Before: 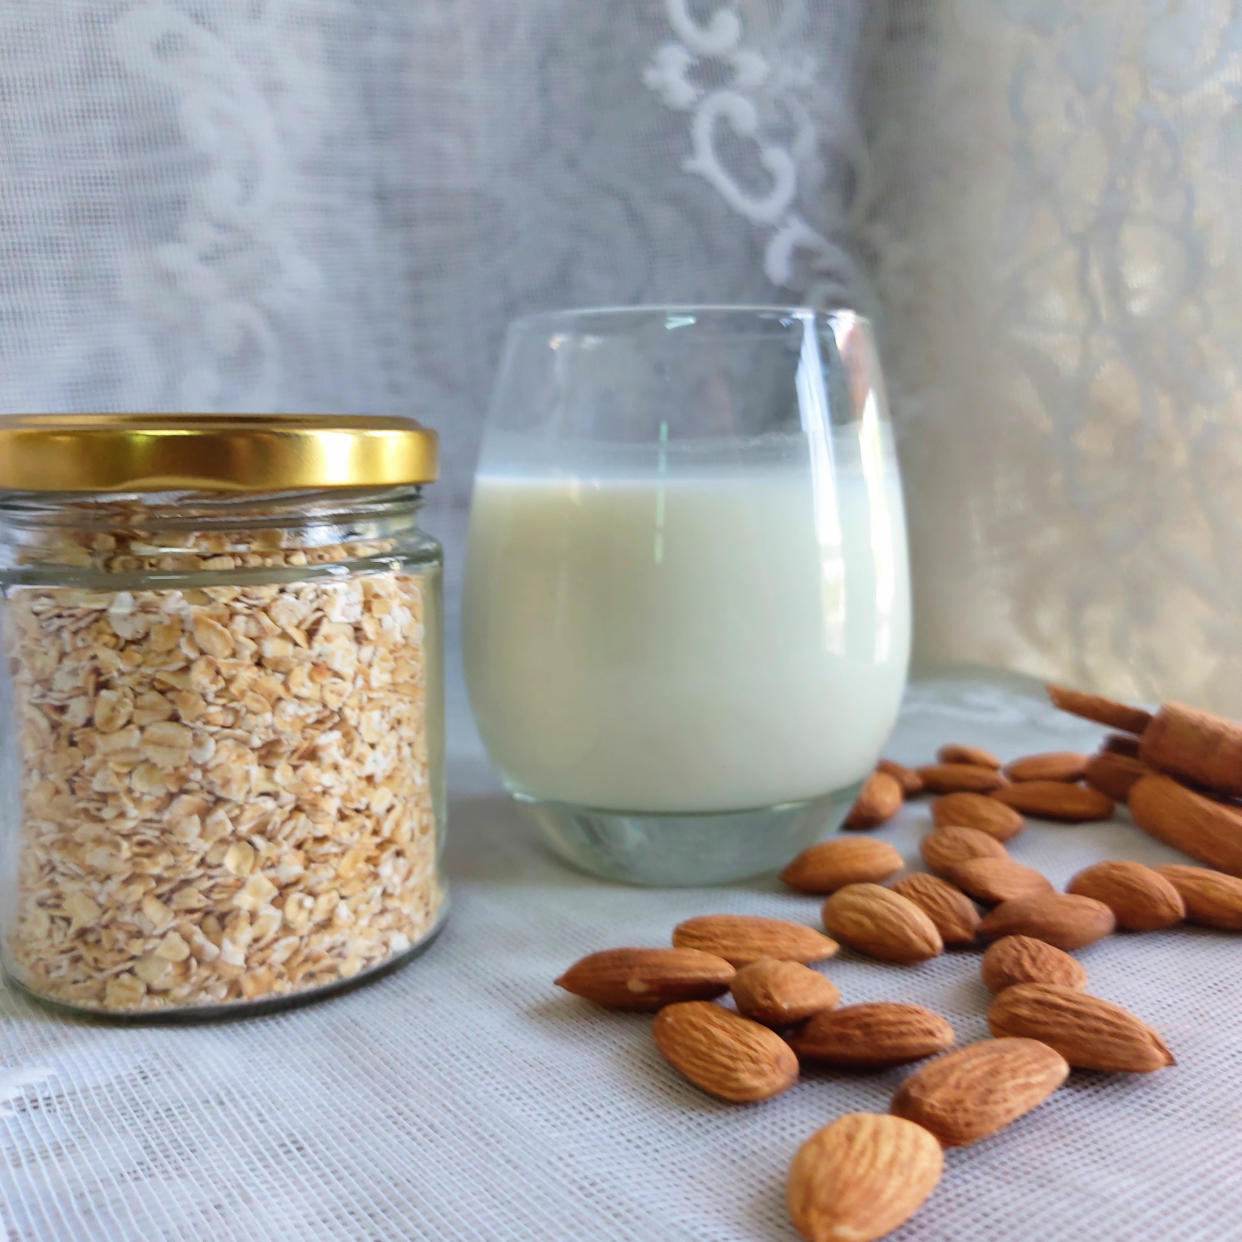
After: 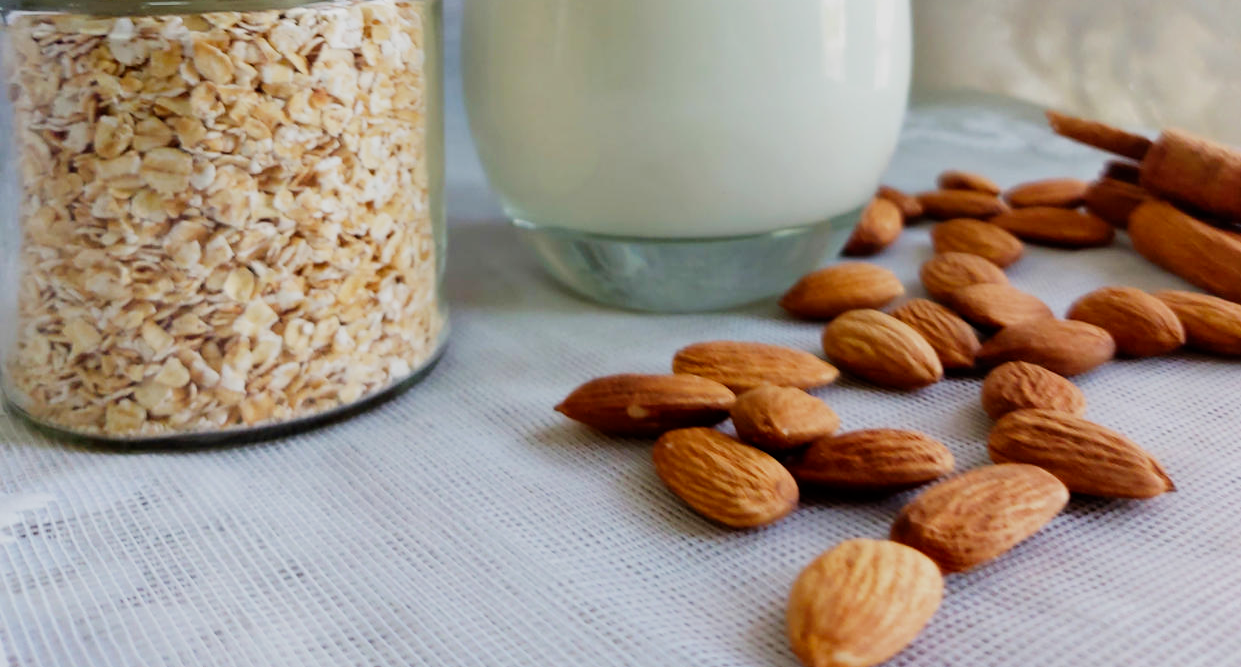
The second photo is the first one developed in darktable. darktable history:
exposure: exposure -0.153 EV, compensate highlight preservation false
crop and rotate: top 46.237%
filmic rgb: black relative exposure -16 EV, white relative exposure 5.31 EV, hardness 5.9, contrast 1.25, preserve chrominance no, color science v5 (2021)
